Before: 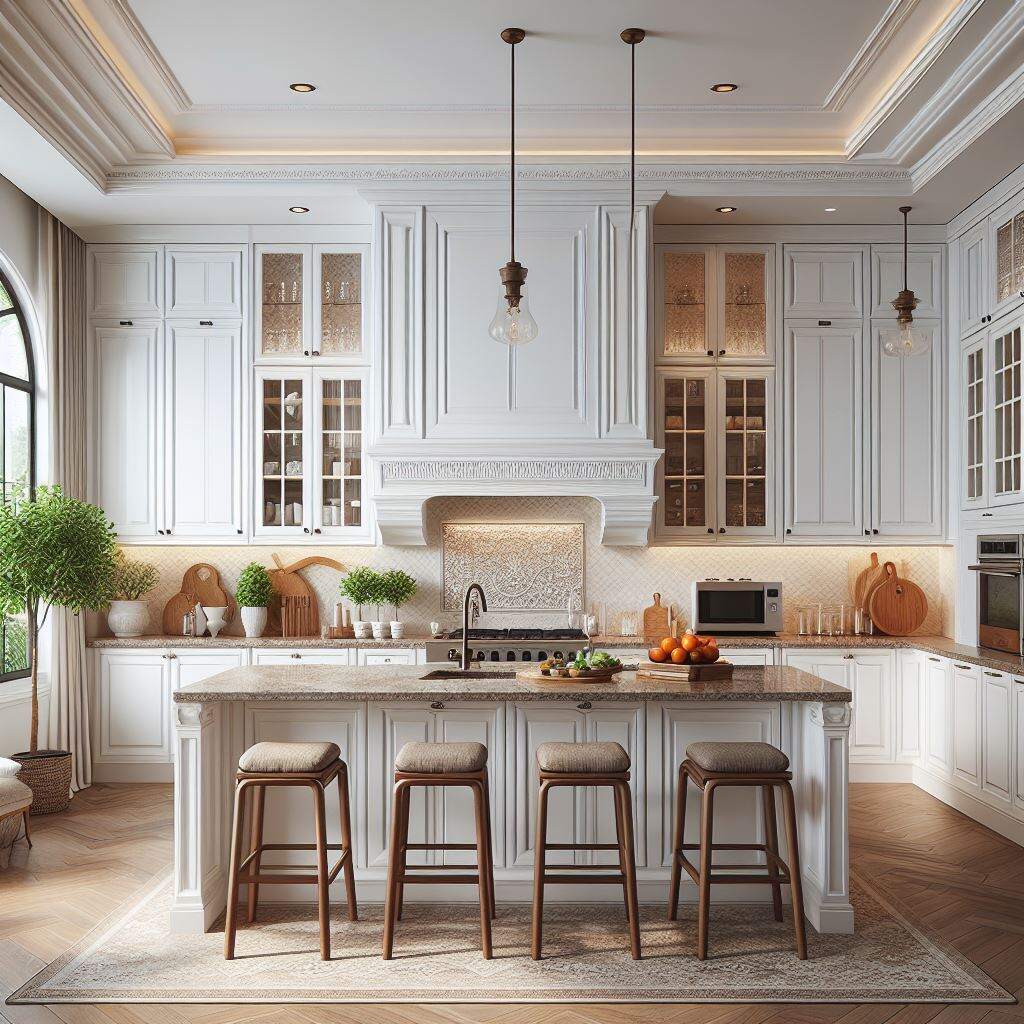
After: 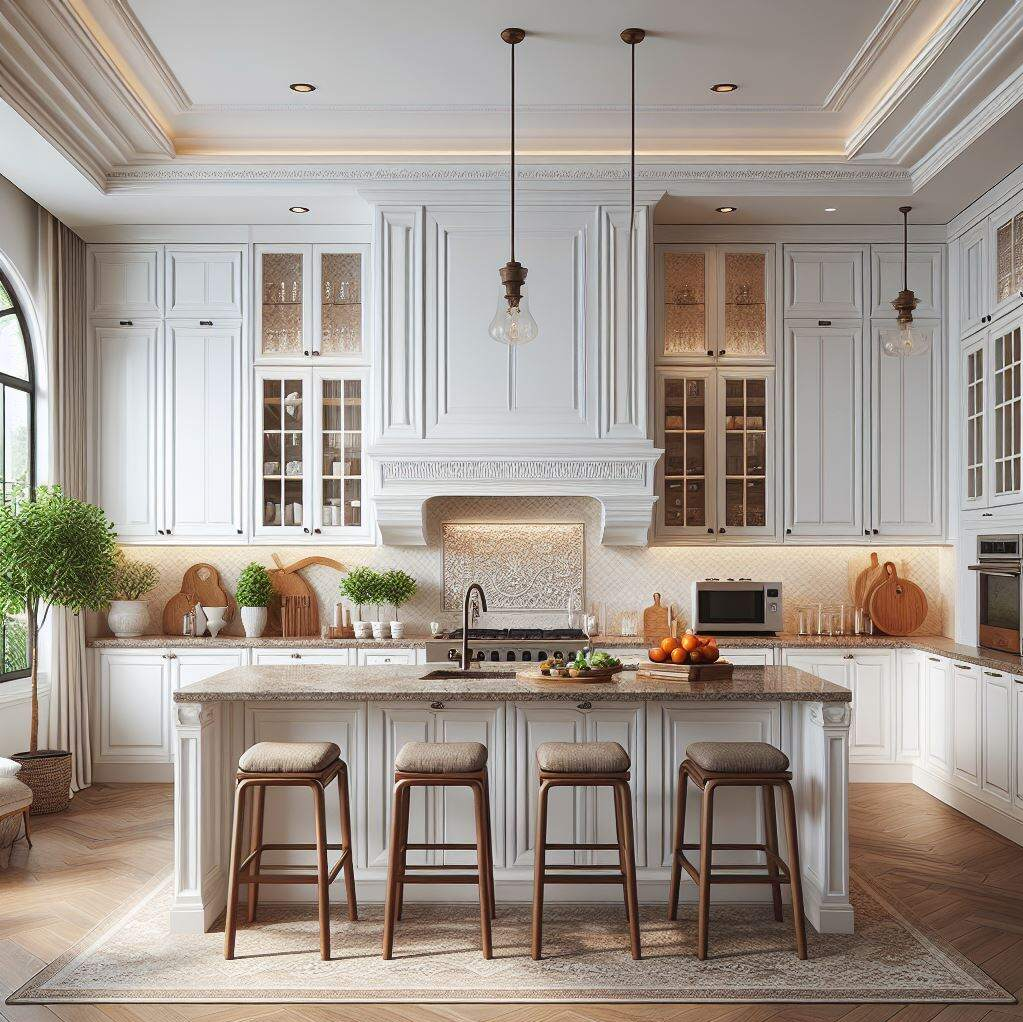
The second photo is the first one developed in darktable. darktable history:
crop: top 0.05%, bottom 0.098%
local contrast: mode bilateral grid, contrast 15, coarseness 36, detail 105%, midtone range 0.2
